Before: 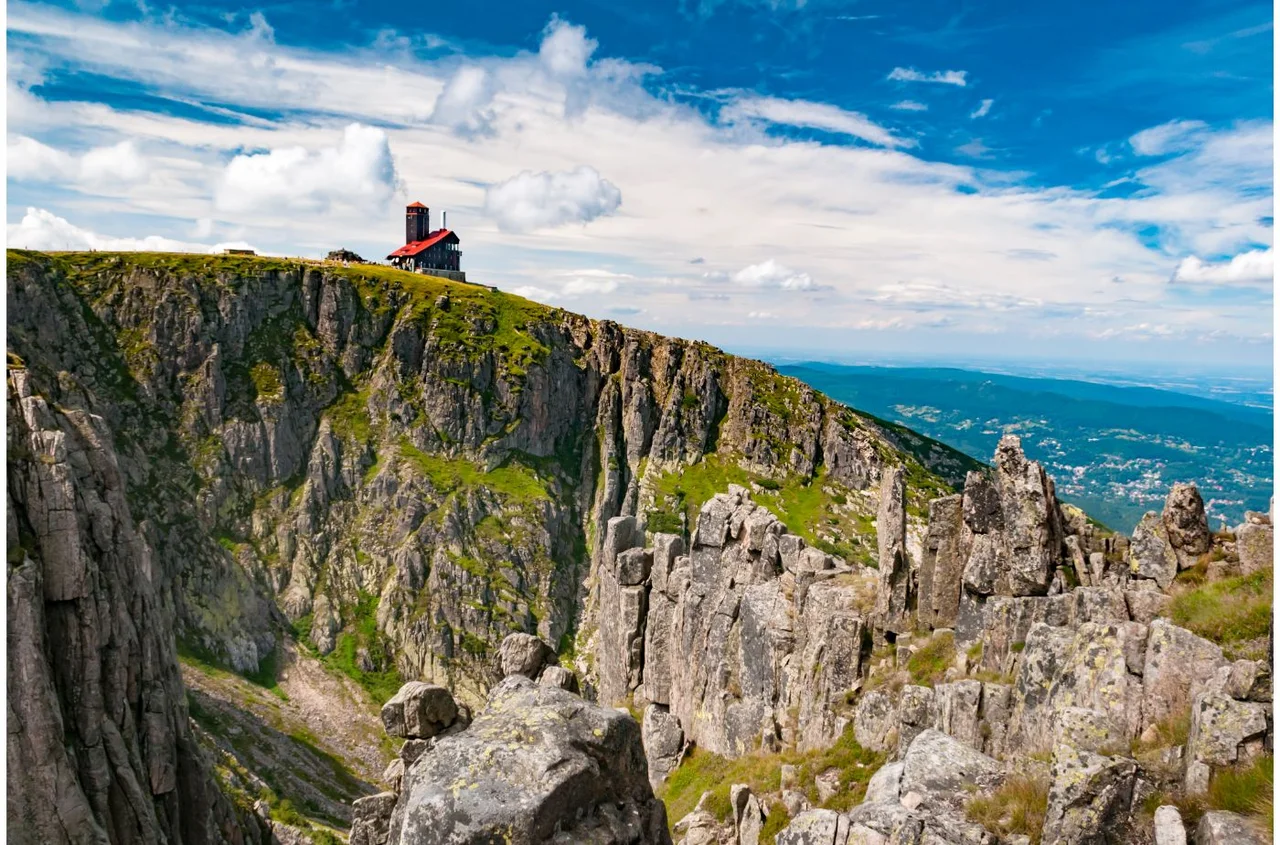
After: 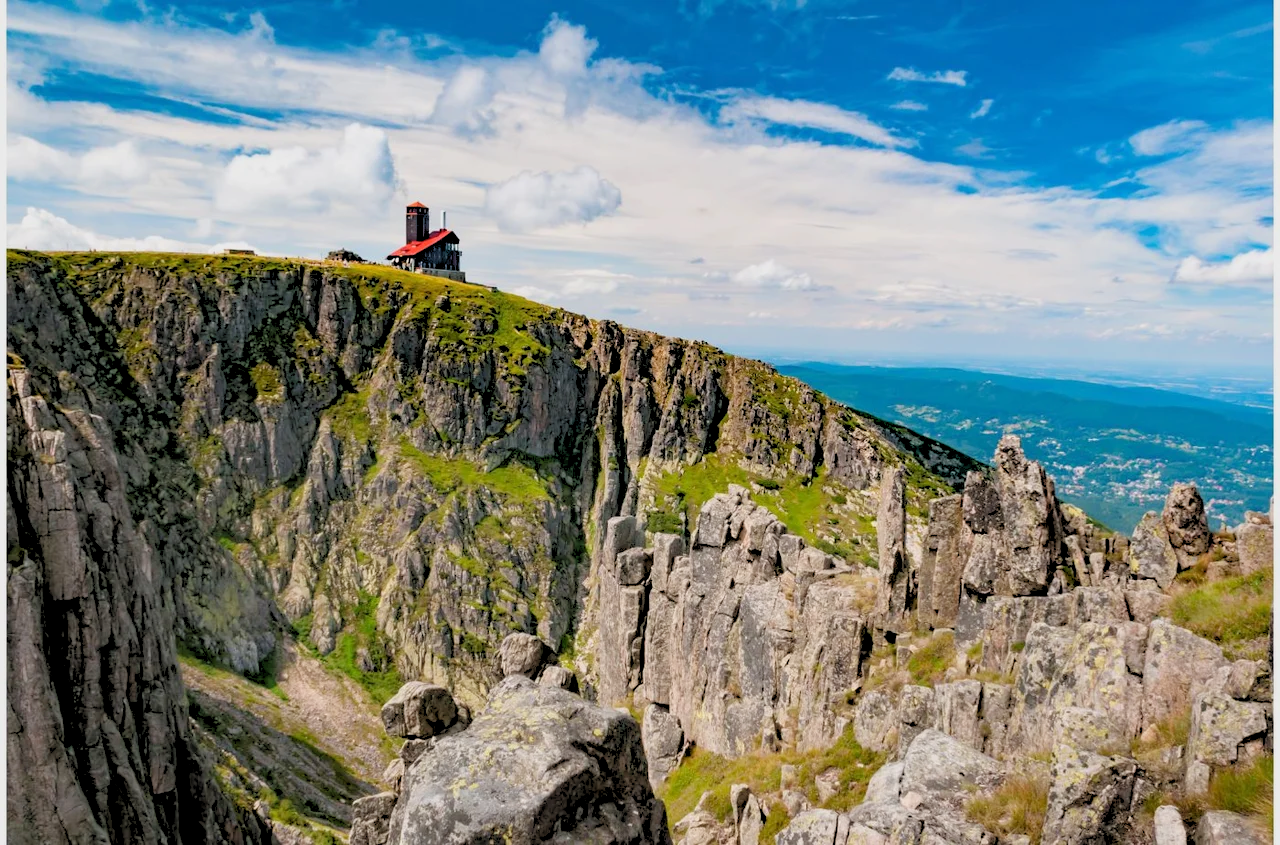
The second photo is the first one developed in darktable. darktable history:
rgb levels: preserve colors sum RGB, levels [[0.038, 0.433, 0.934], [0, 0.5, 1], [0, 0.5, 1]]
white balance: red 1, blue 1
